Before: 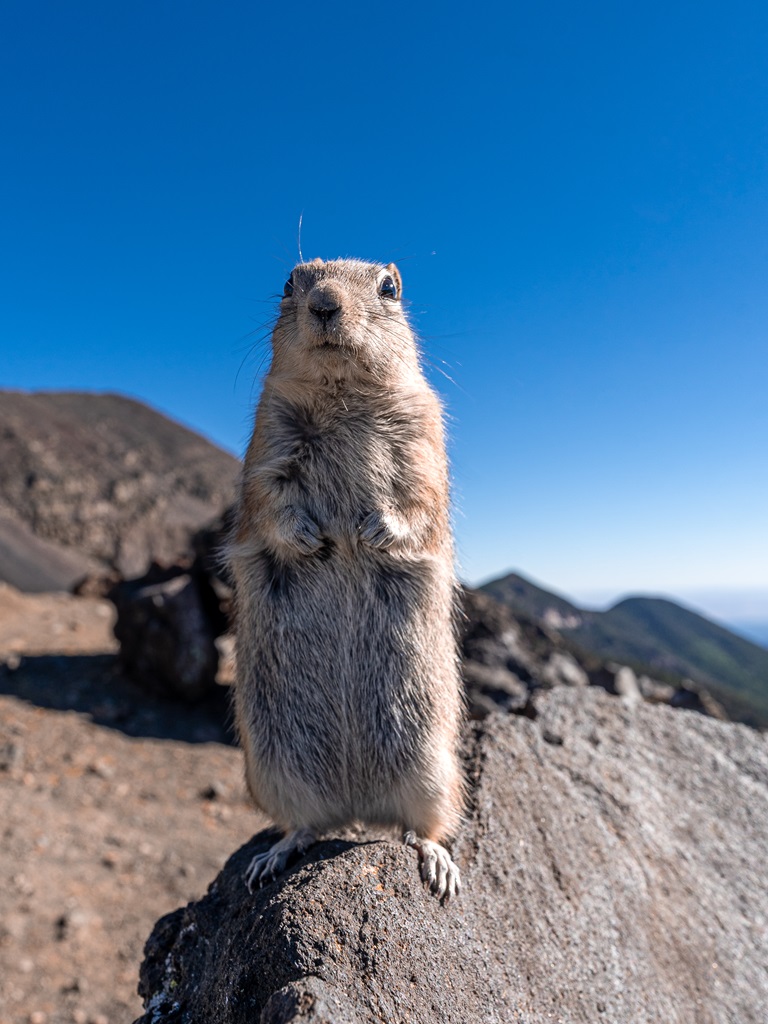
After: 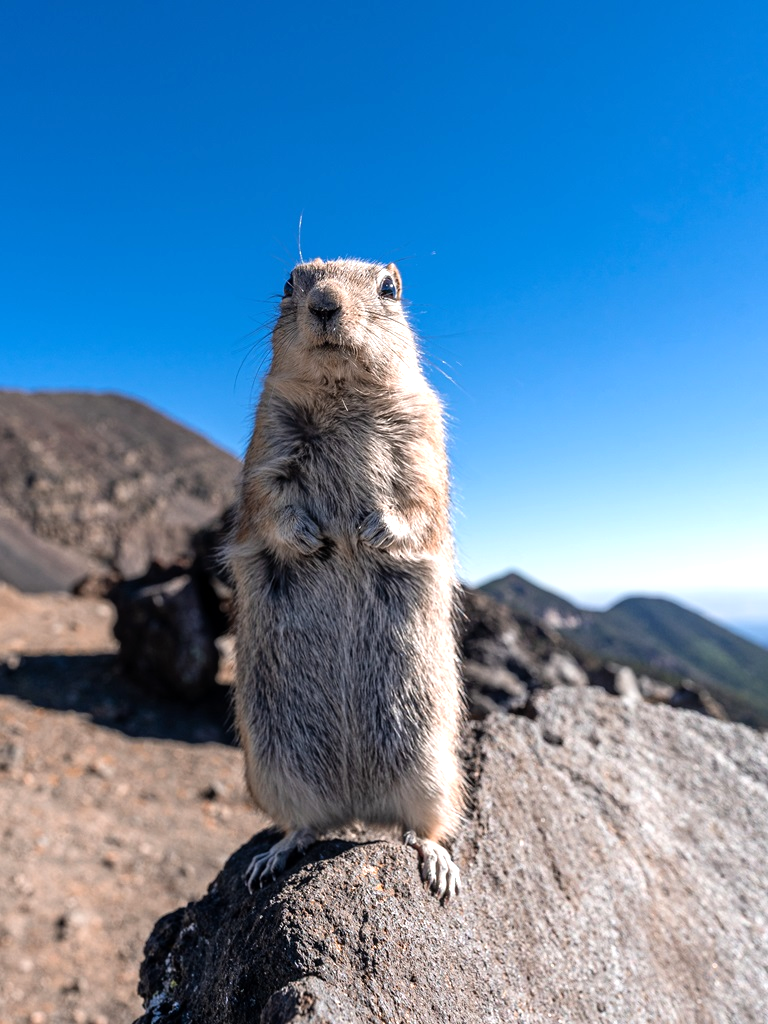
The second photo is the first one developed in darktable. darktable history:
tone equalizer: -8 EV -0.391 EV, -7 EV -0.401 EV, -6 EV -0.354 EV, -5 EV -0.189 EV, -3 EV 0.247 EV, -2 EV 0.35 EV, -1 EV 0.409 EV, +0 EV 0.407 EV
